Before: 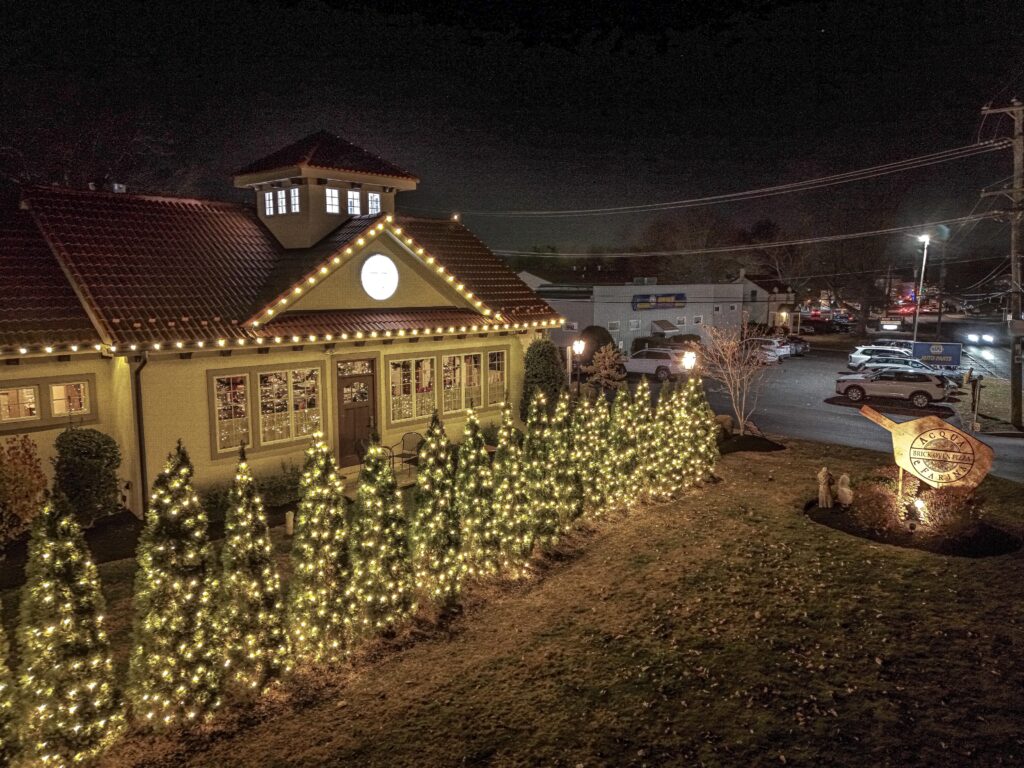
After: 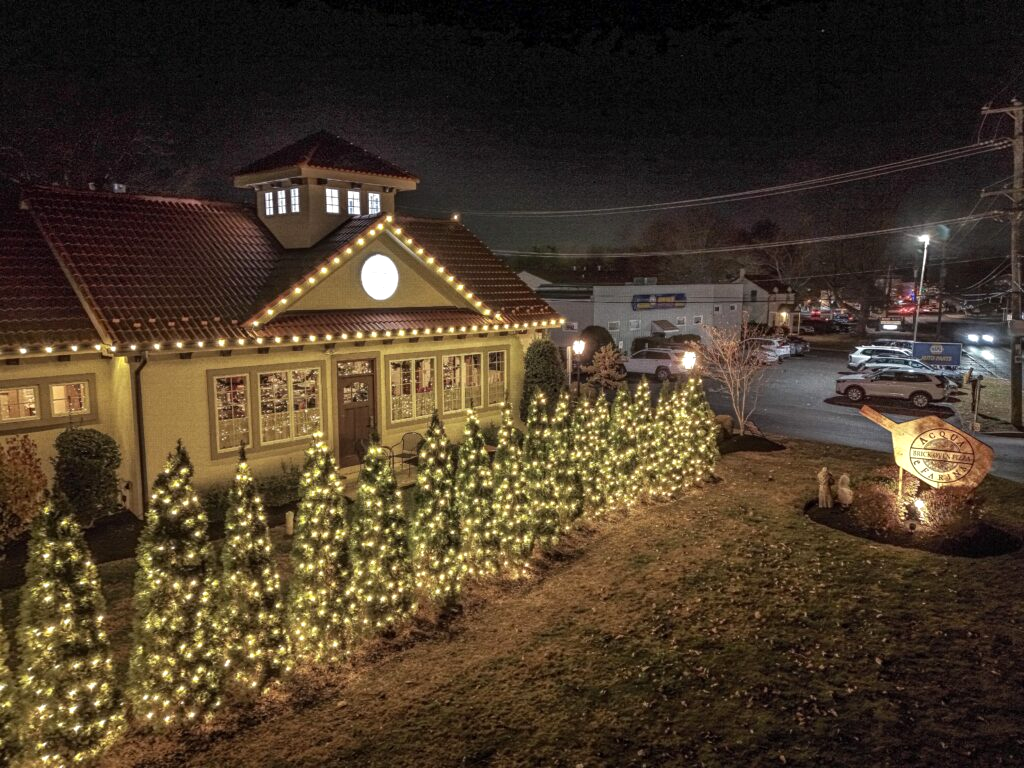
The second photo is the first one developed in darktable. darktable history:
tone equalizer: on, module defaults
exposure: exposure 0.2 EV, compensate exposure bias true, compensate highlight preservation false
